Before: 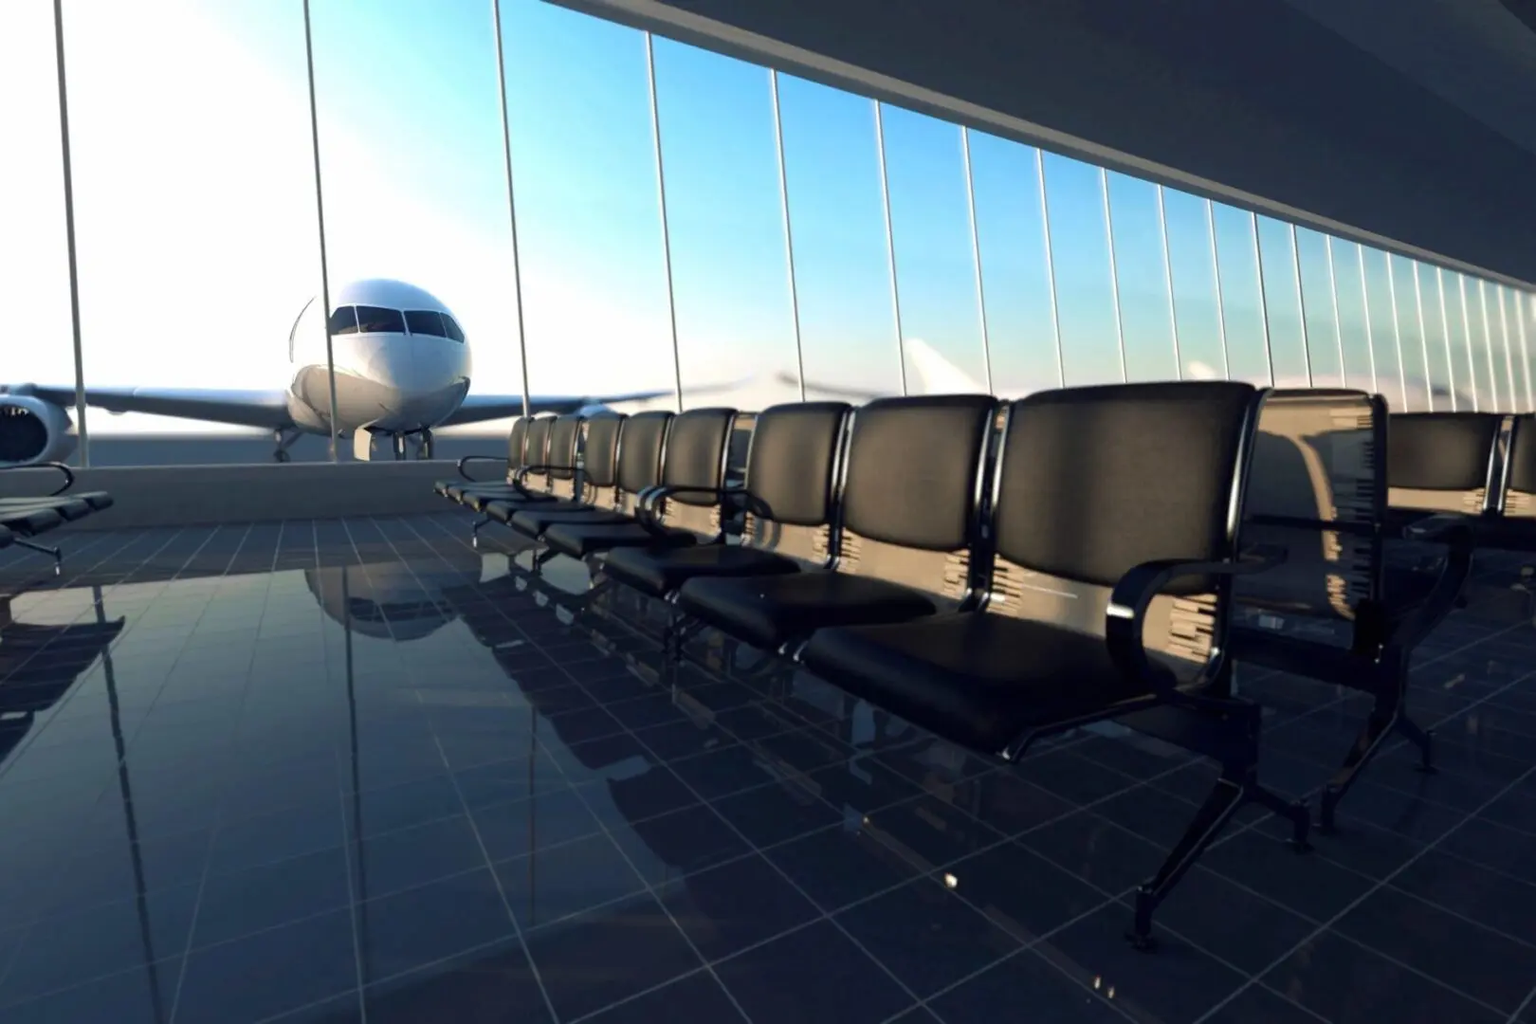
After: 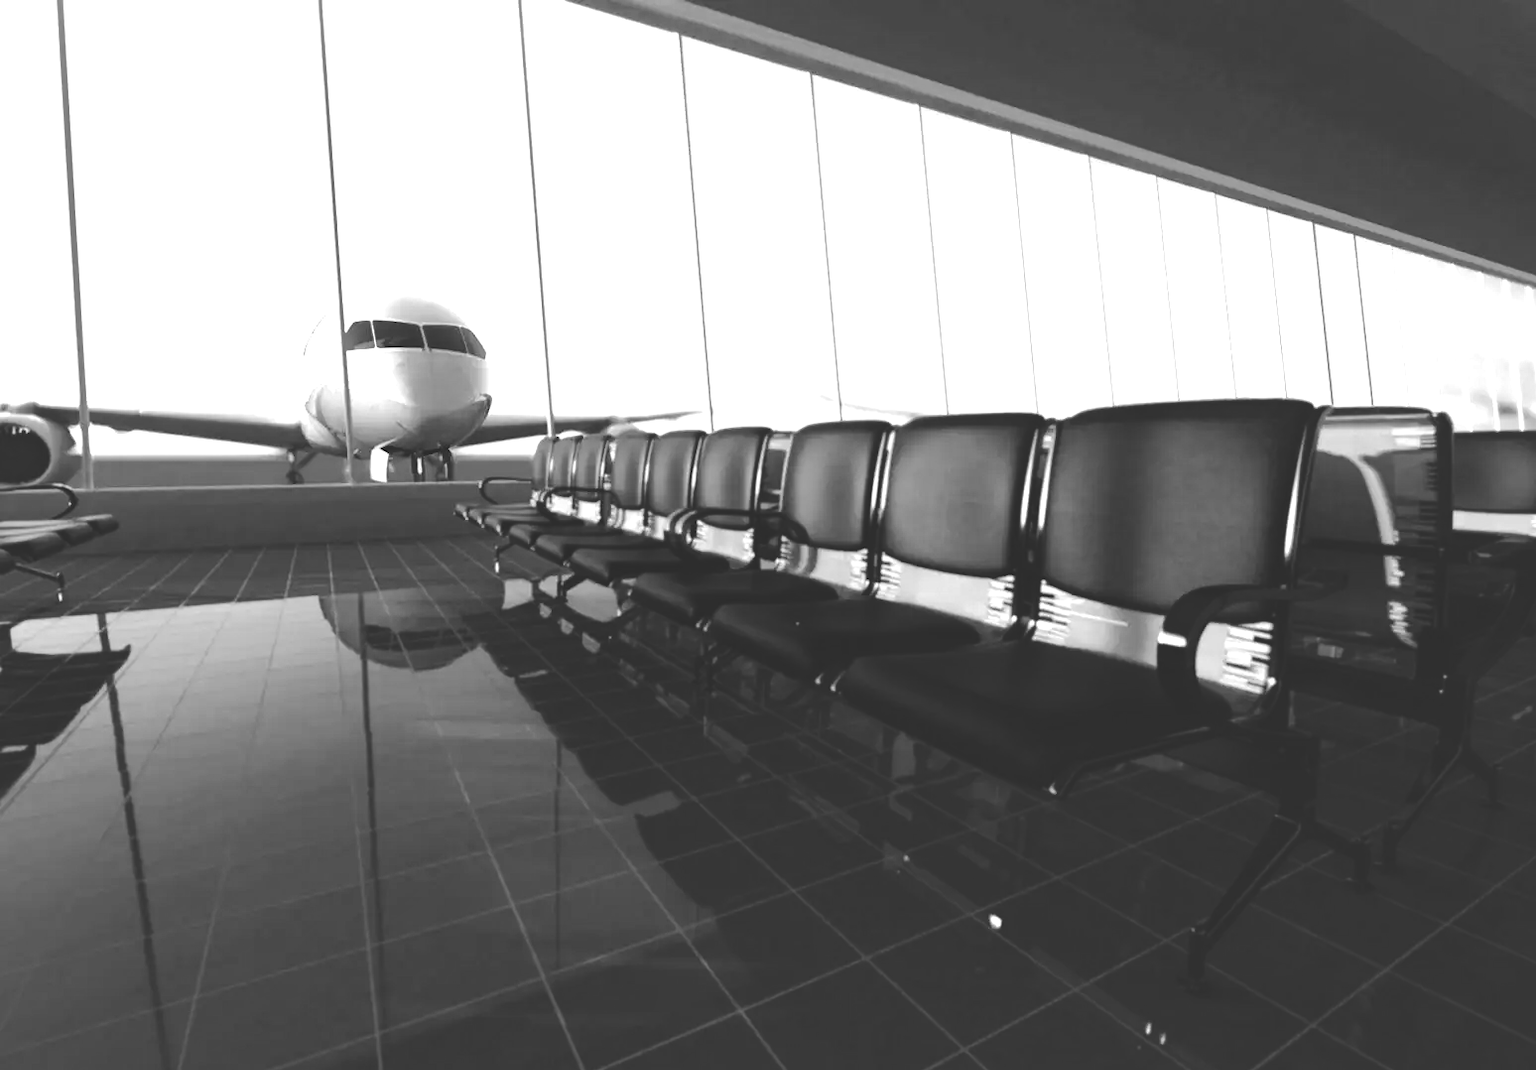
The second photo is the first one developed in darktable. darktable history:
shadows and highlights: on, module defaults
crop: right 4.416%, bottom 0.045%
exposure: black level correction 0, exposure 0.691 EV, compensate highlight preservation false
color zones: curves: ch1 [(0, -0.014) (0.143, -0.013) (0.286, -0.013) (0.429, -0.016) (0.571, -0.019) (0.714, -0.015) (0.857, 0.002) (1, -0.014)]
tone curve: curves: ch0 [(0, 0.129) (0.187, 0.207) (0.729, 0.789) (1, 1)], color space Lab, independent channels, preserve colors none
tone equalizer: -8 EV -0.398 EV, -7 EV -0.355 EV, -6 EV -0.362 EV, -5 EV -0.207 EV, -3 EV 0.24 EV, -2 EV 0.349 EV, -1 EV 0.394 EV, +0 EV 0.387 EV, edges refinement/feathering 500, mask exposure compensation -1.57 EV, preserve details guided filter
contrast brightness saturation: contrast 0.102, saturation -0.364
